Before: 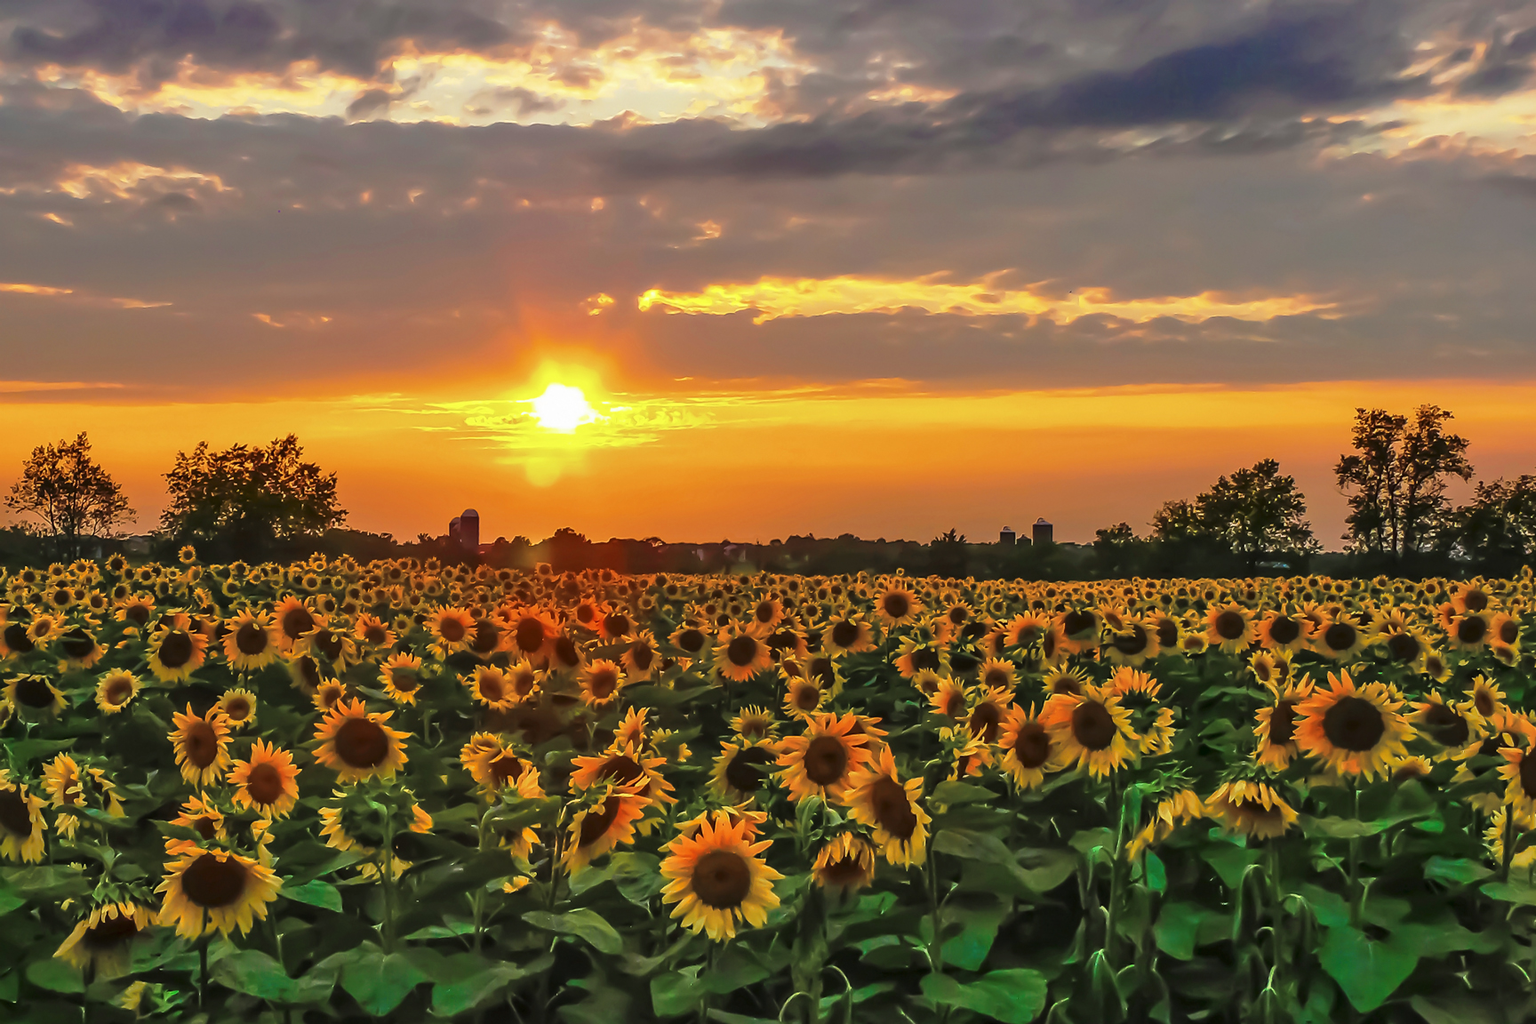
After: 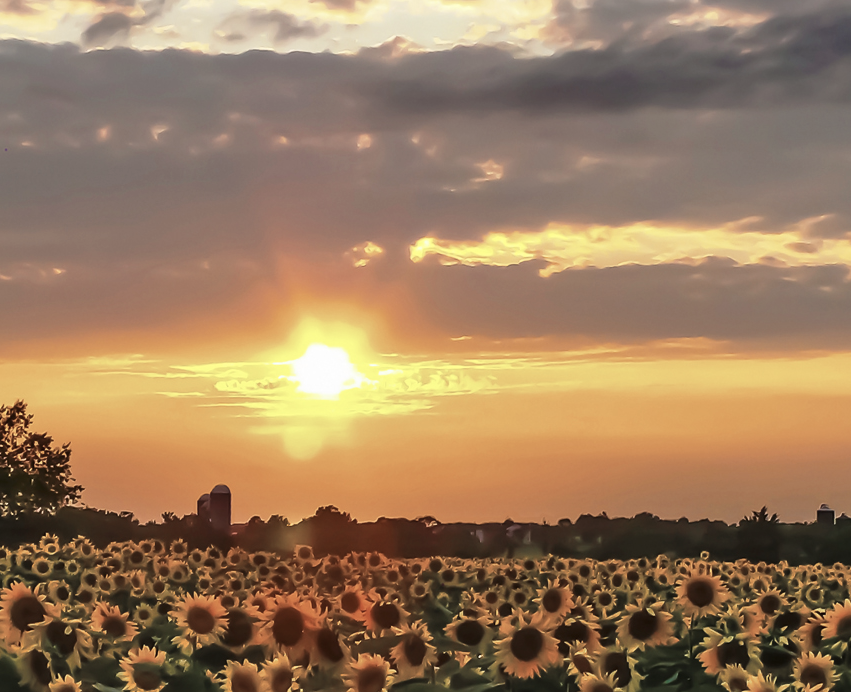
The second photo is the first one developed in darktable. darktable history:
crop: left 17.835%, top 7.675%, right 32.881%, bottom 32.213%
contrast brightness saturation: contrast 0.1, saturation -0.36
